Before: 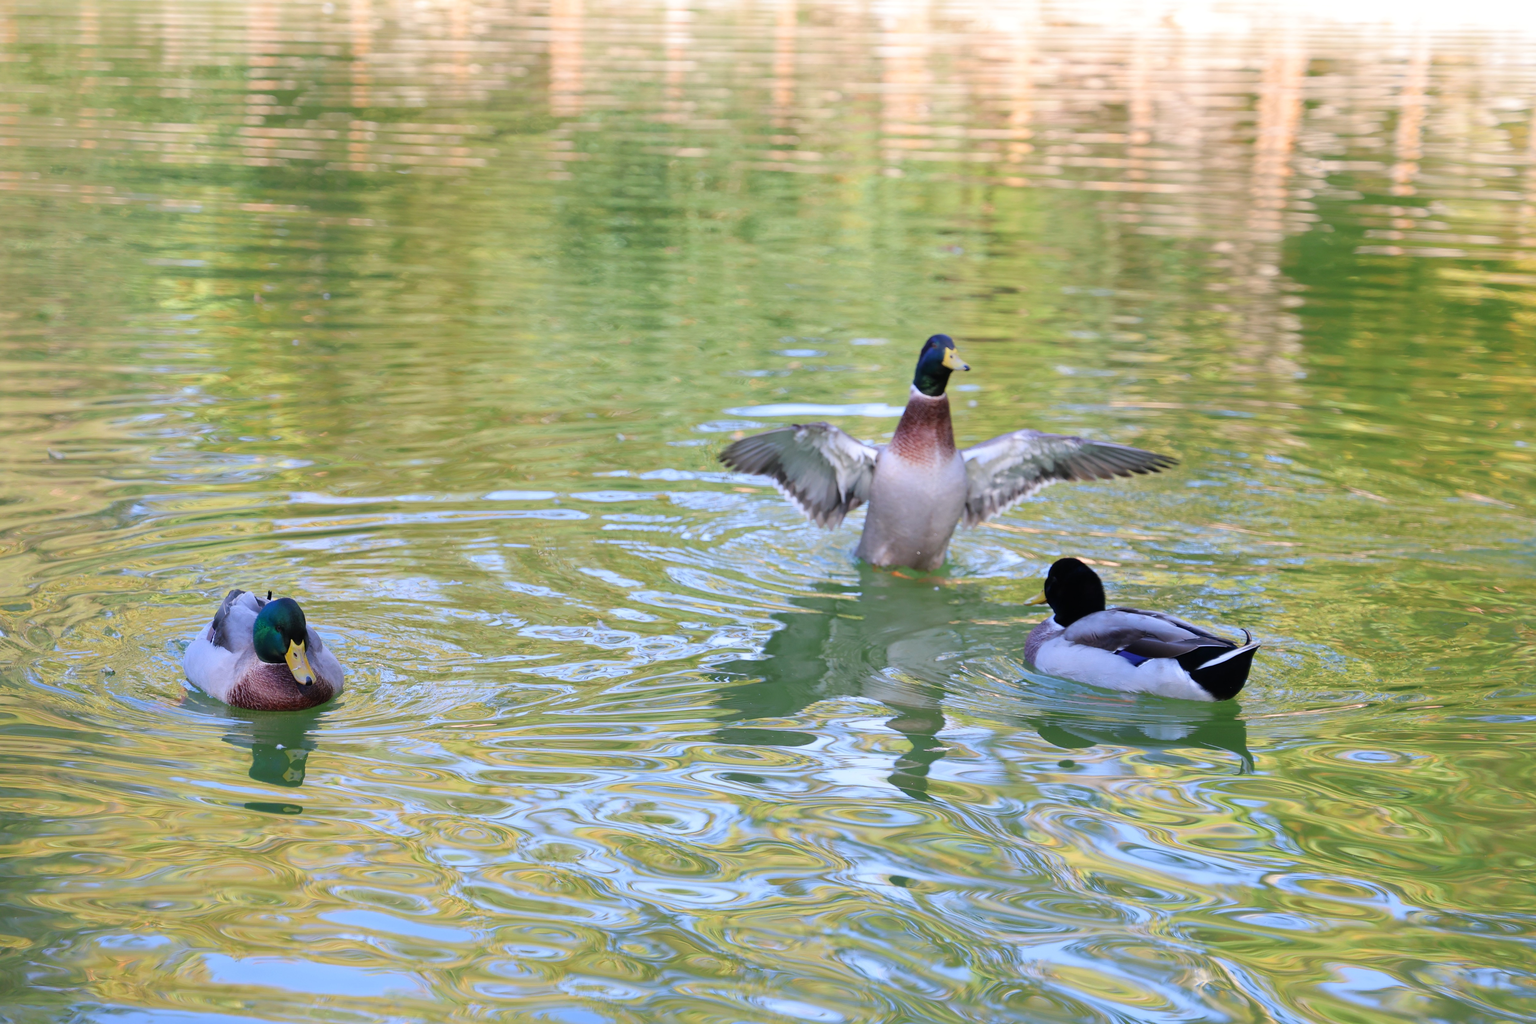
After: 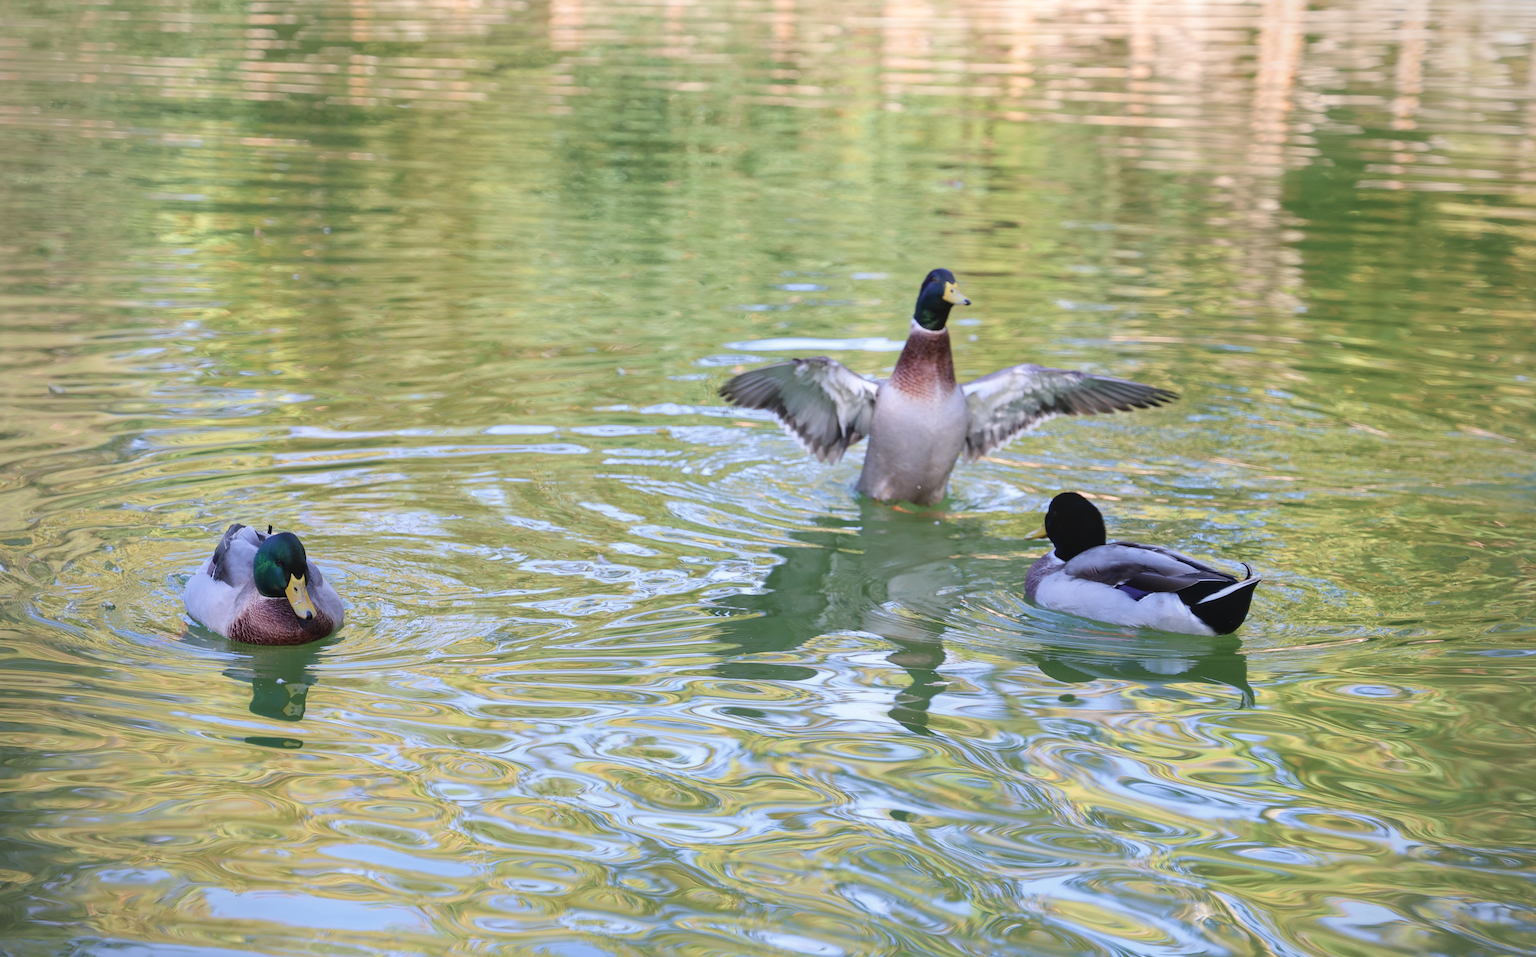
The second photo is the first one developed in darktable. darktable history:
velvia: on, module defaults
crop and rotate: top 6.503%
vignetting: fall-off radius 60.74%, brightness -0.464, saturation -0.312
local contrast: detail 109%
contrast brightness saturation: contrast 0.103, saturation -0.282
